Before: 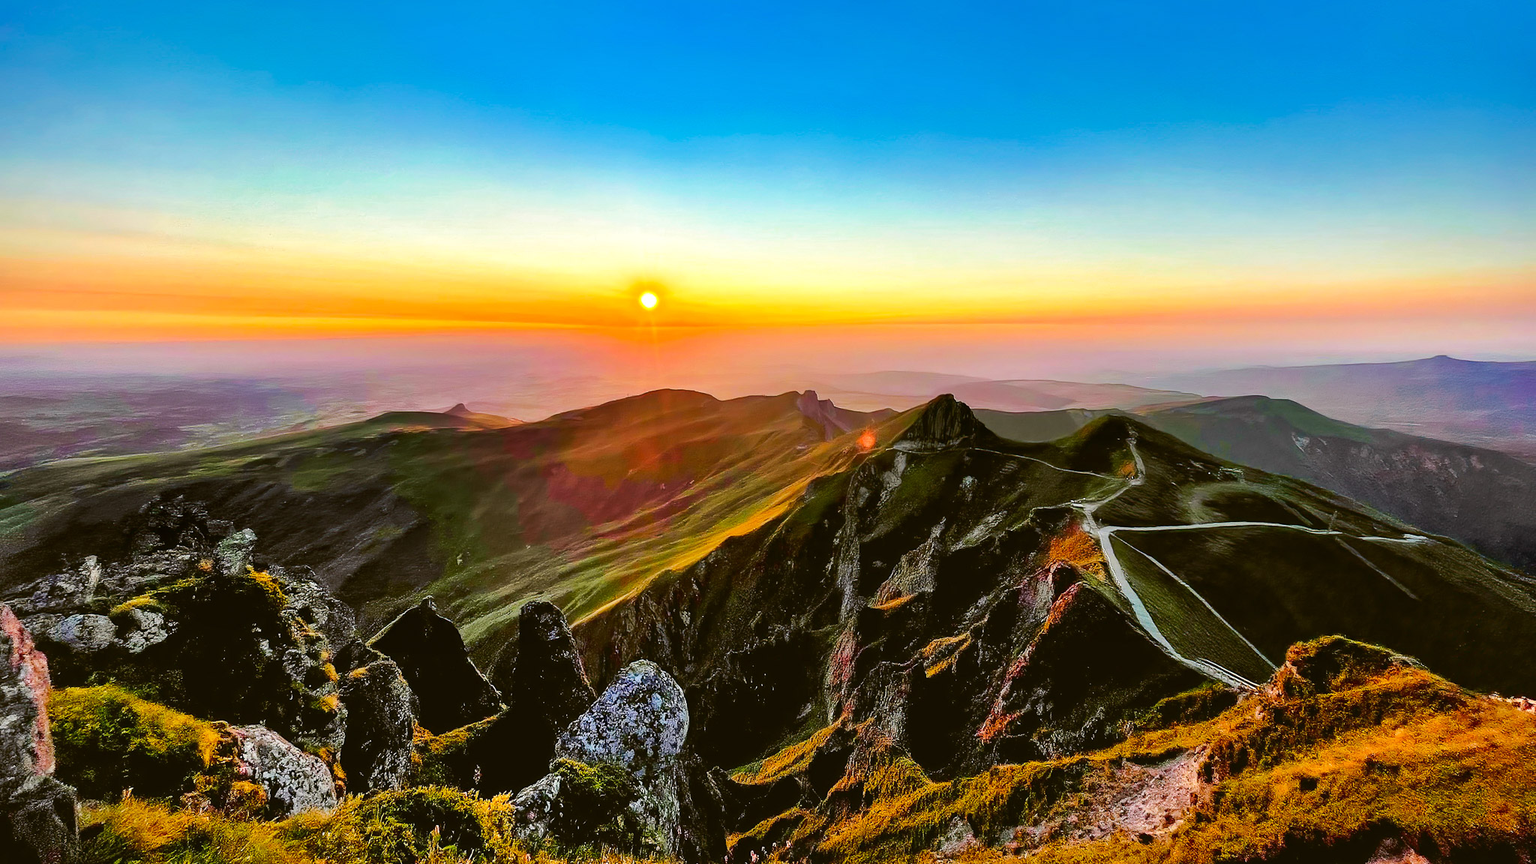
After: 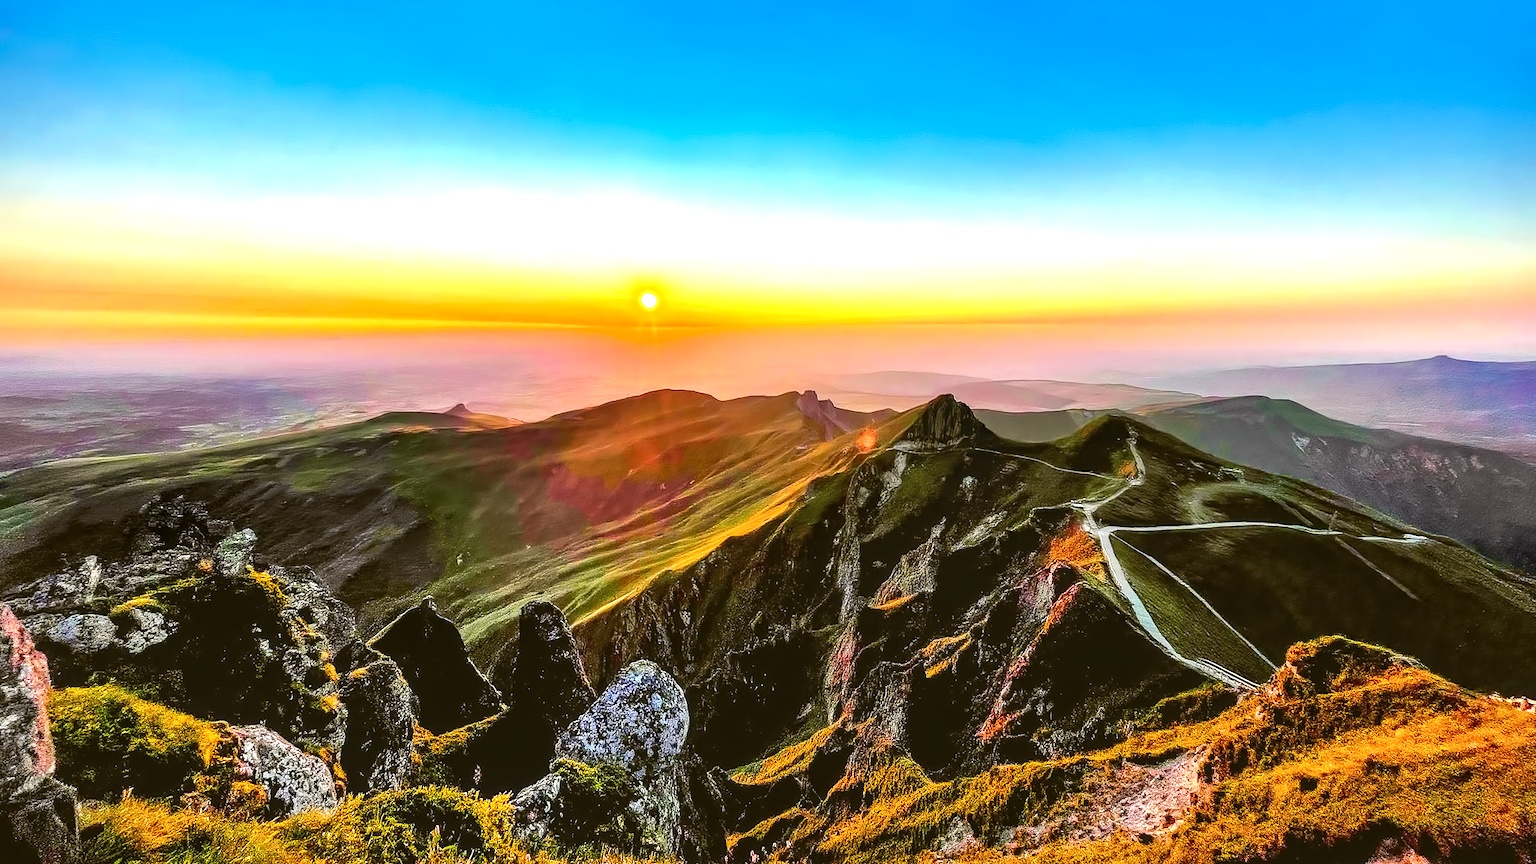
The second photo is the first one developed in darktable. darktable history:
exposure: exposure 0.6 EV, compensate highlight preservation false
contrast equalizer: y [[0.5 ×4, 0.524, 0.59], [0.5 ×6], [0.5 ×6], [0, 0, 0, 0.01, 0.045, 0.012], [0, 0, 0, 0.044, 0.195, 0.131]]
local contrast: on, module defaults
